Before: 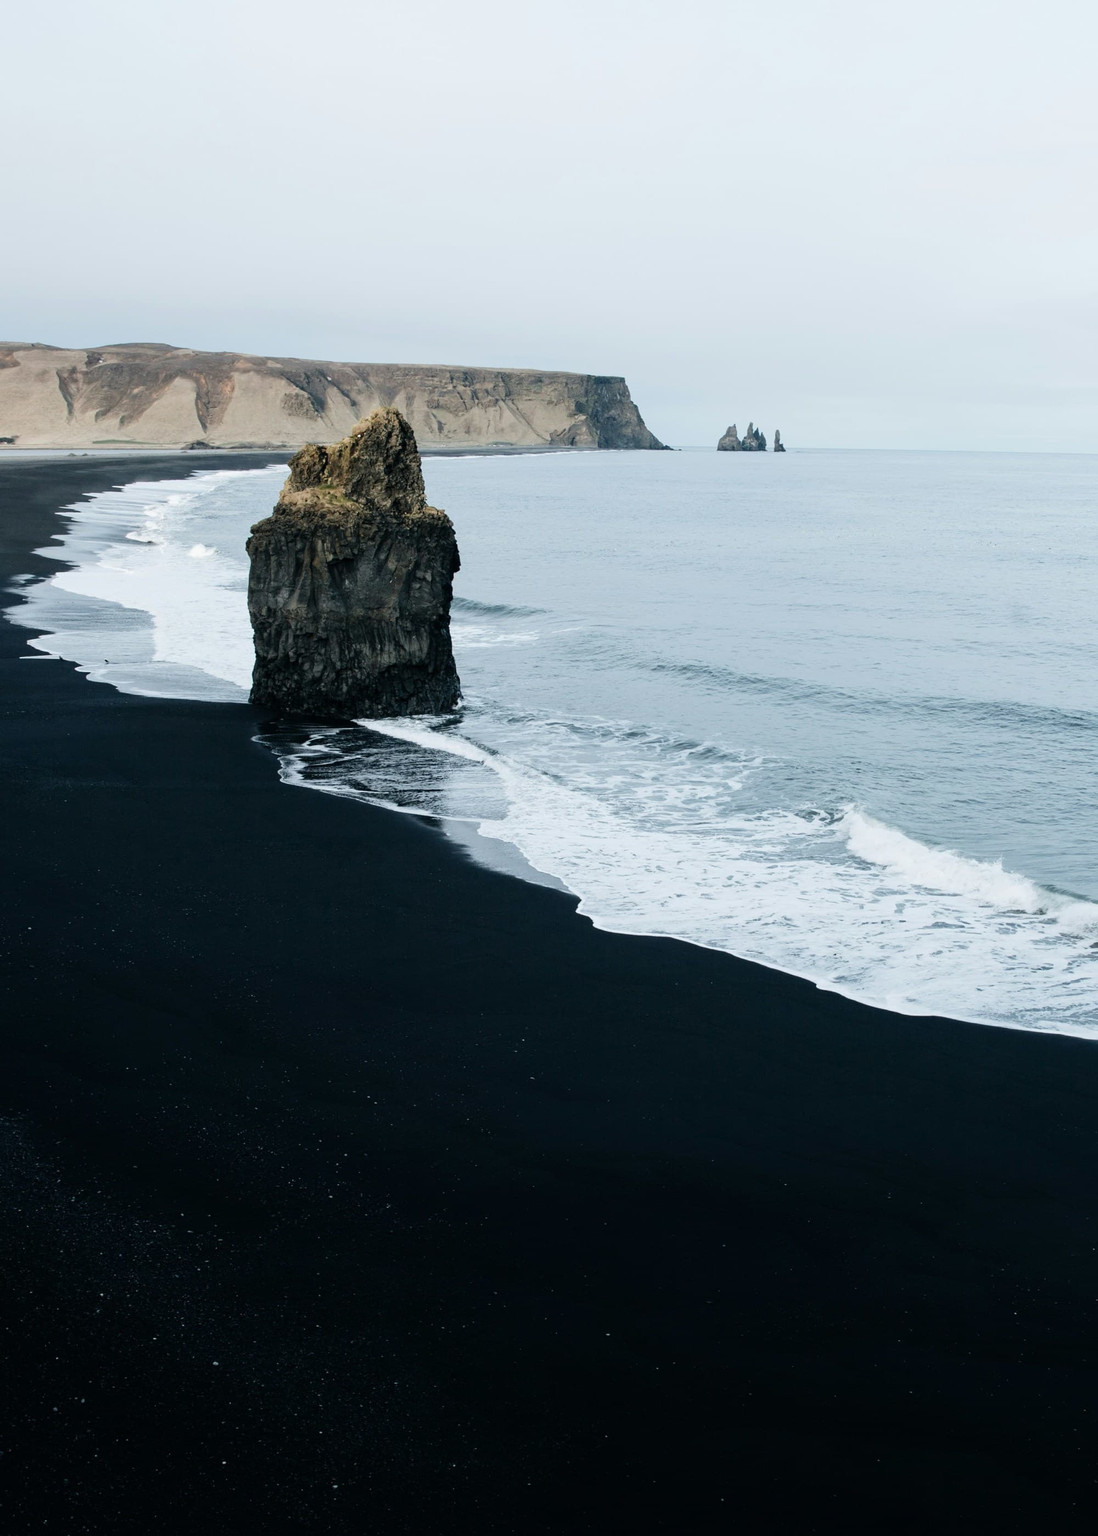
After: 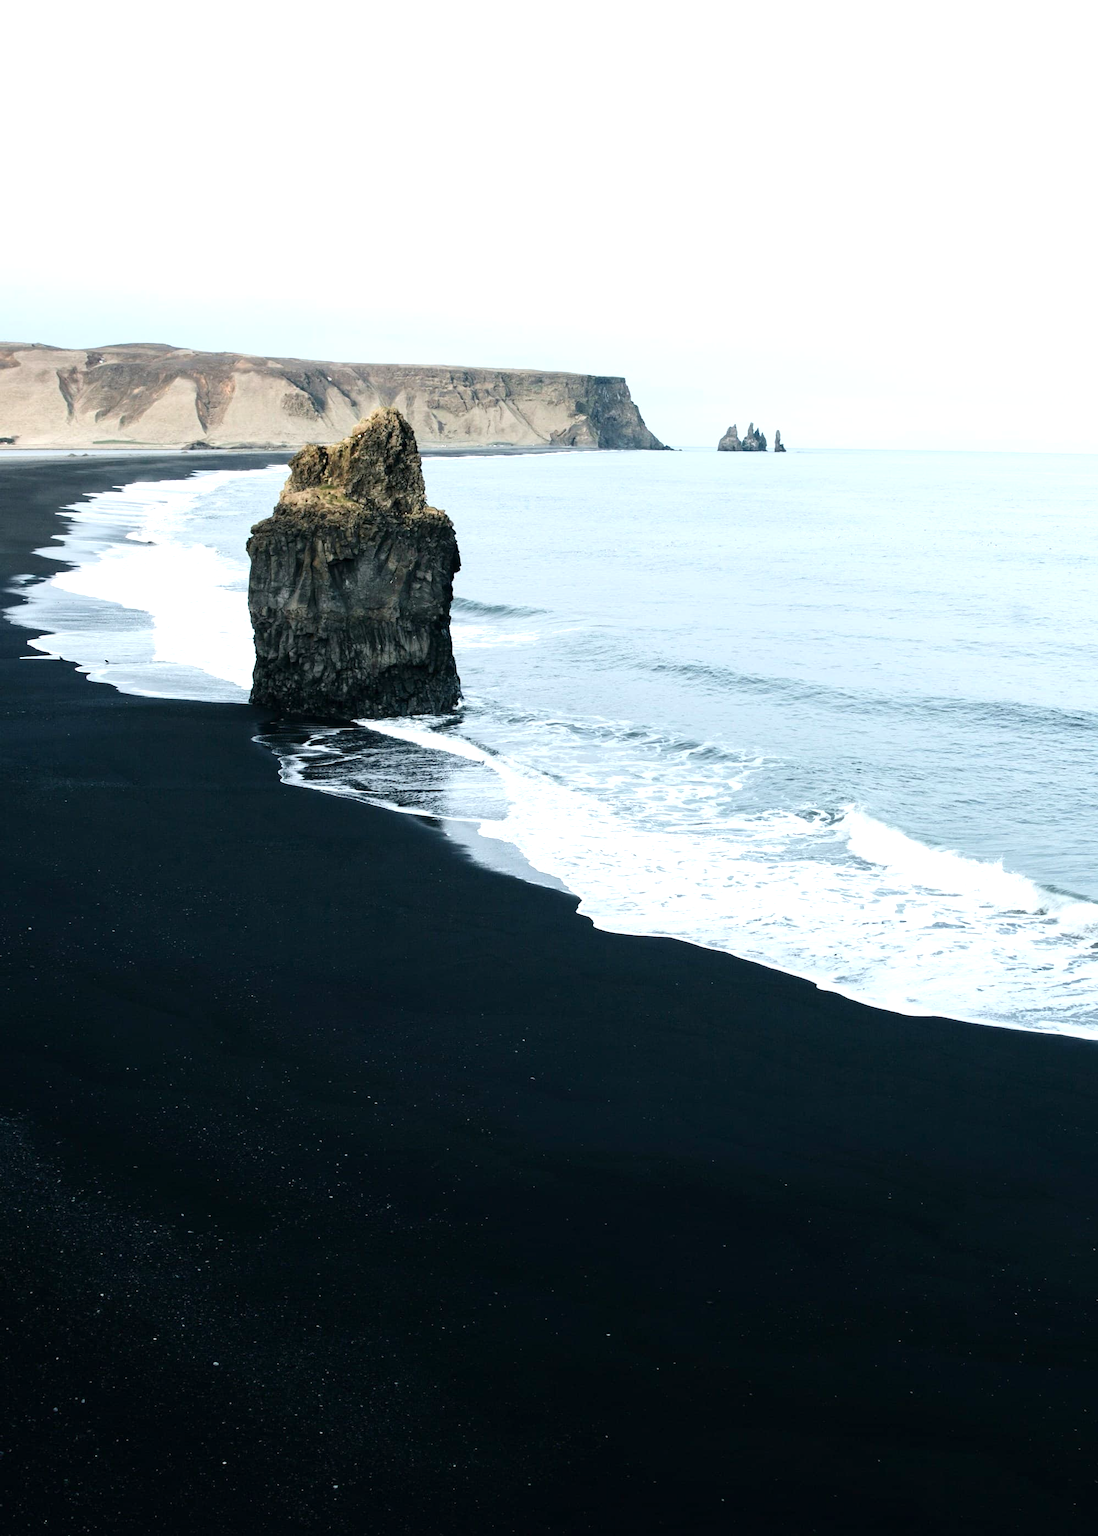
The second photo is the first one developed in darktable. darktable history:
exposure: exposure 0.632 EV, compensate exposure bias true, compensate highlight preservation false
